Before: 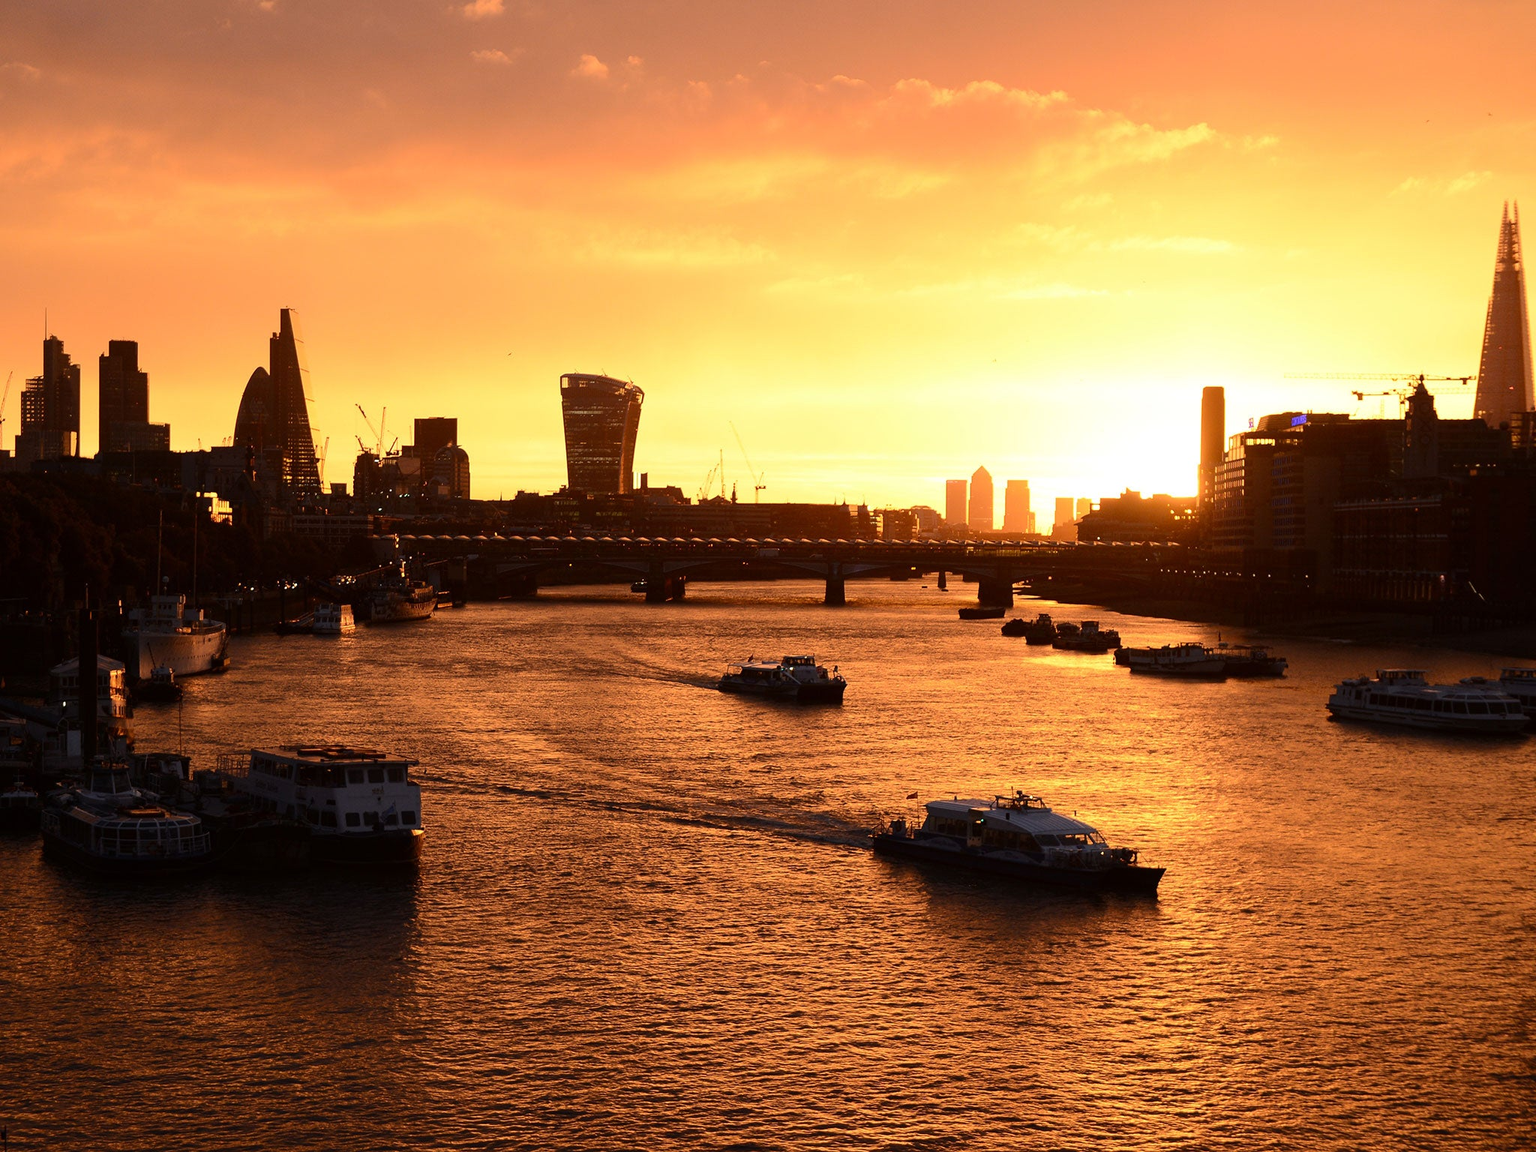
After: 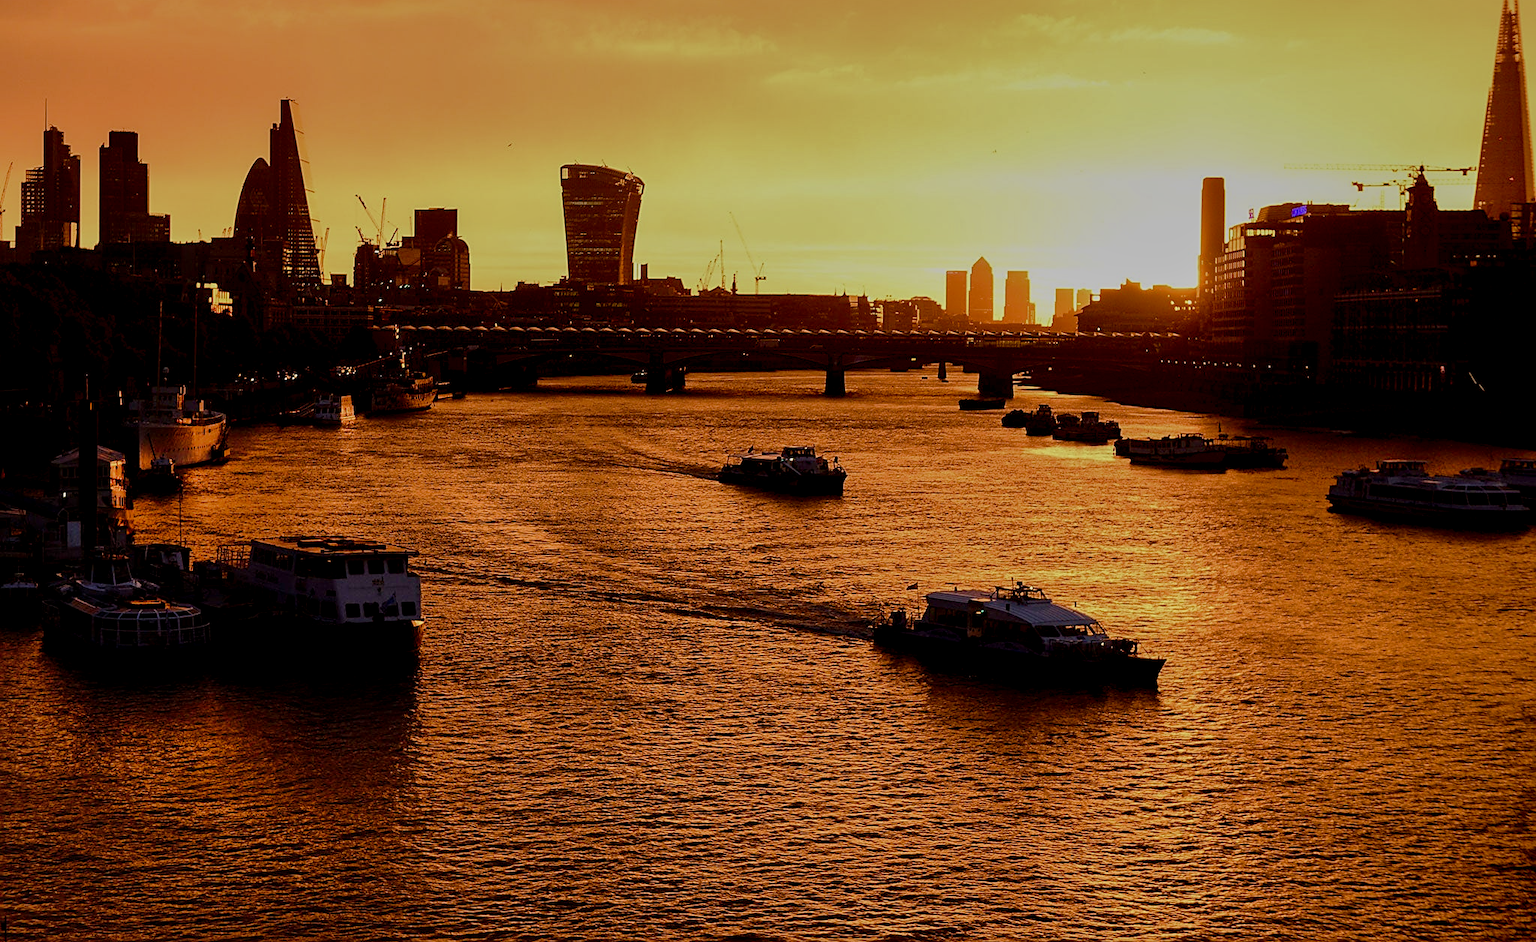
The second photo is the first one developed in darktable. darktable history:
sharpen: on, module defaults
local contrast: detail 134%, midtone range 0.749
velvia: on, module defaults
crop and rotate: top 18.166%
exposure: exposure -0.954 EV, compensate highlight preservation false
shadows and highlights: on, module defaults
color balance rgb: linear chroma grading › global chroma 8.855%, perceptual saturation grading › global saturation 20%, perceptual saturation grading › highlights -50.344%, perceptual saturation grading › shadows 30.124%, global vibrance 9.613%
